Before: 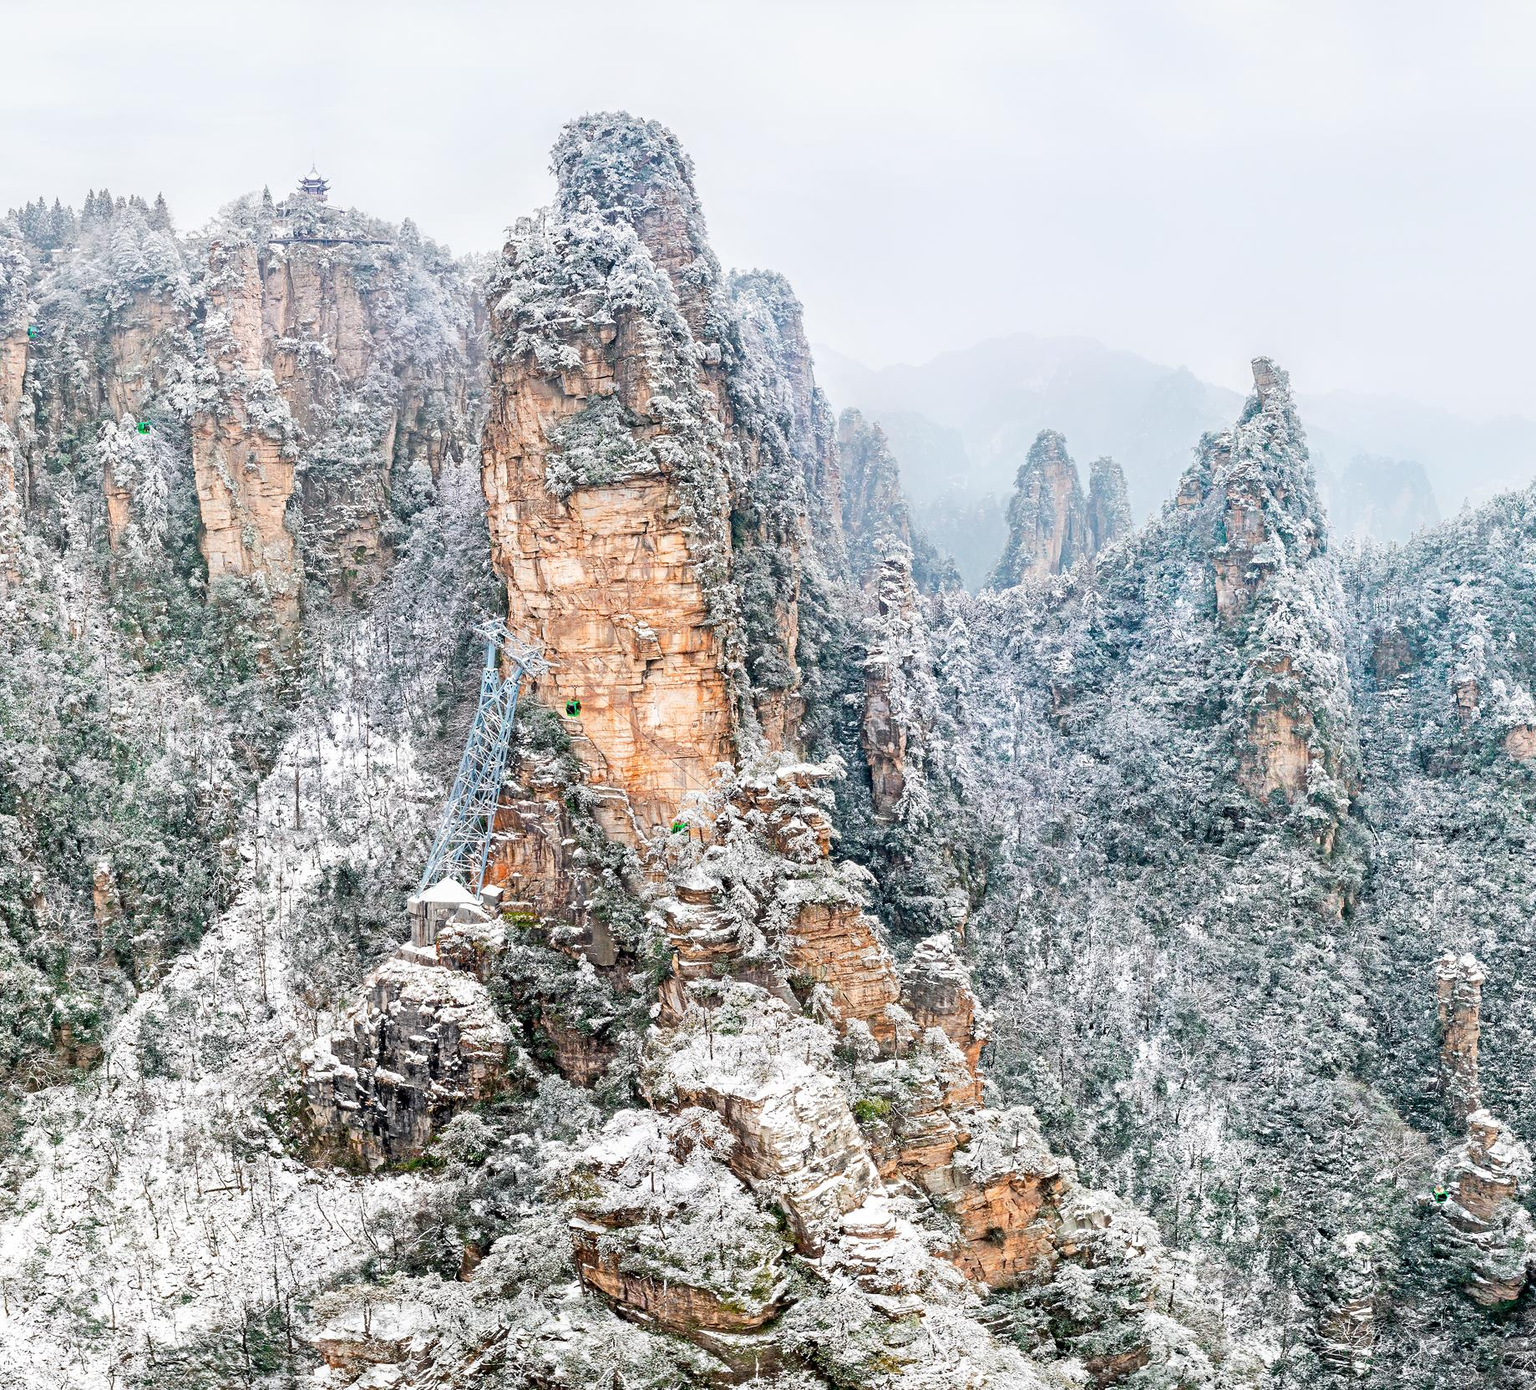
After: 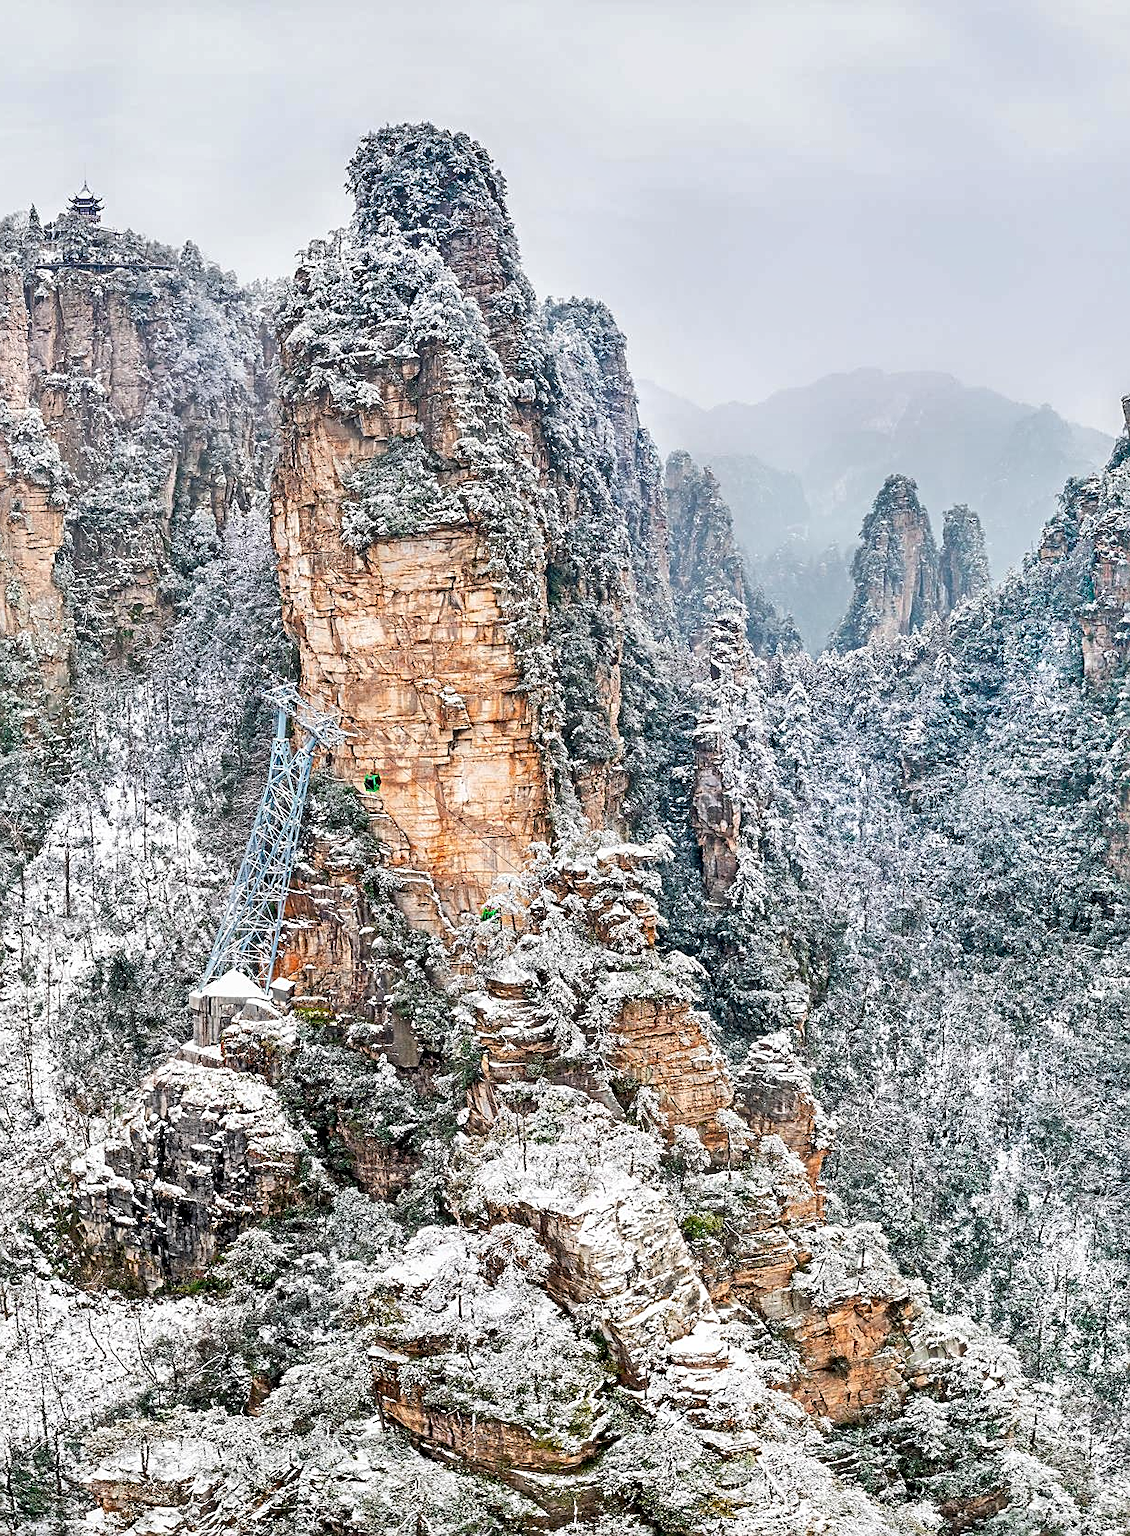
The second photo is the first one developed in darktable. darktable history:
sharpen: on, module defaults
crop: left 15.419%, right 17.914%
shadows and highlights: radius 118.69, shadows 42.21, highlights -61.56, soften with gaussian
